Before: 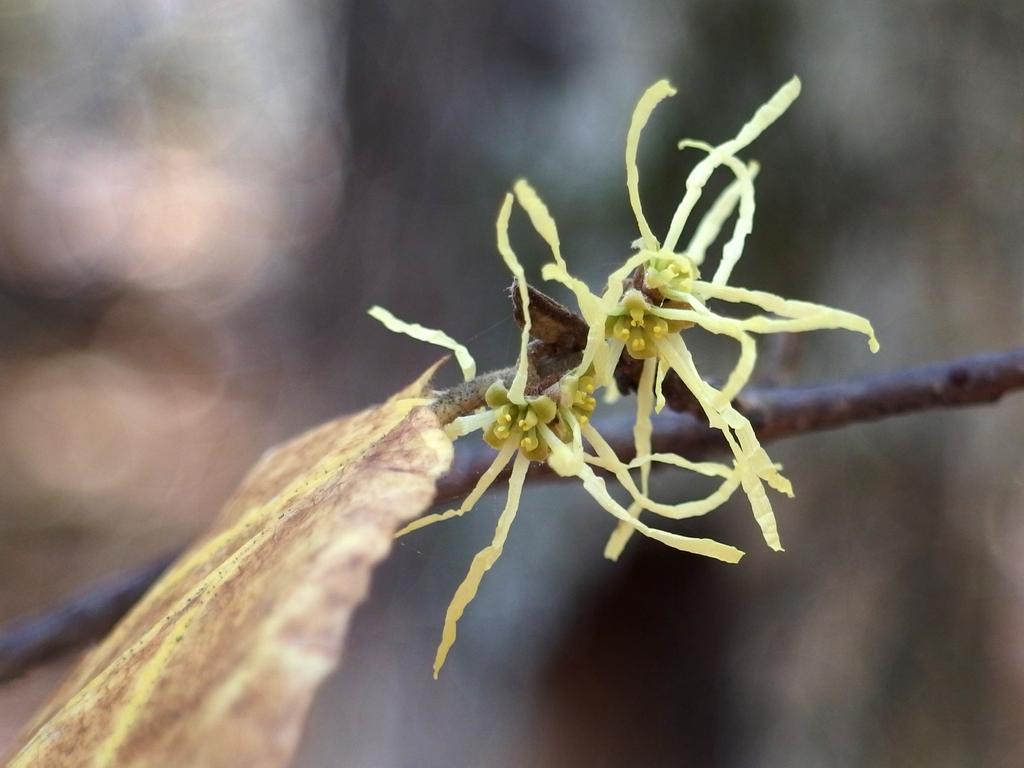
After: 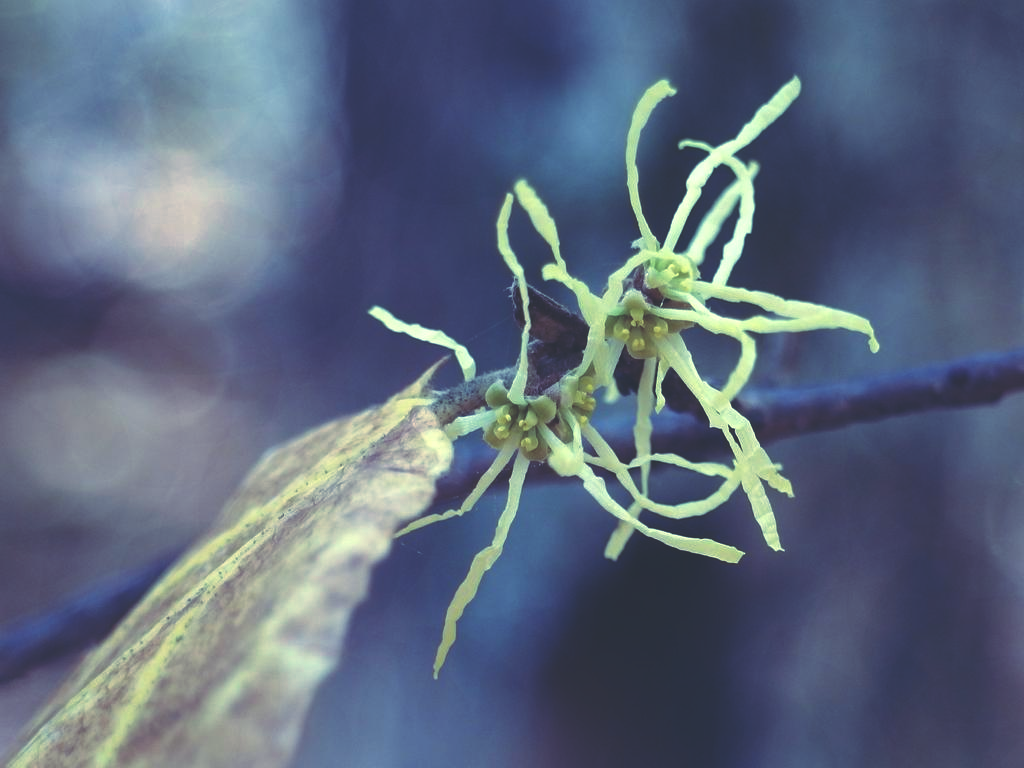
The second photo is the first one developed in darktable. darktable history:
rgb curve: curves: ch0 [(0, 0.186) (0.314, 0.284) (0.576, 0.466) (0.805, 0.691) (0.936, 0.886)]; ch1 [(0, 0.186) (0.314, 0.284) (0.581, 0.534) (0.771, 0.746) (0.936, 0.958)]; ch2 [(0, 0.216) (0.275, 0.39) (1, 1)], mode RGB, independent channels, compensate middle gray true, preserve colors none
color correction: highlights a* 5.38, highlights b* 5.3, shadows a* -4.26, shadows b* -5.11
